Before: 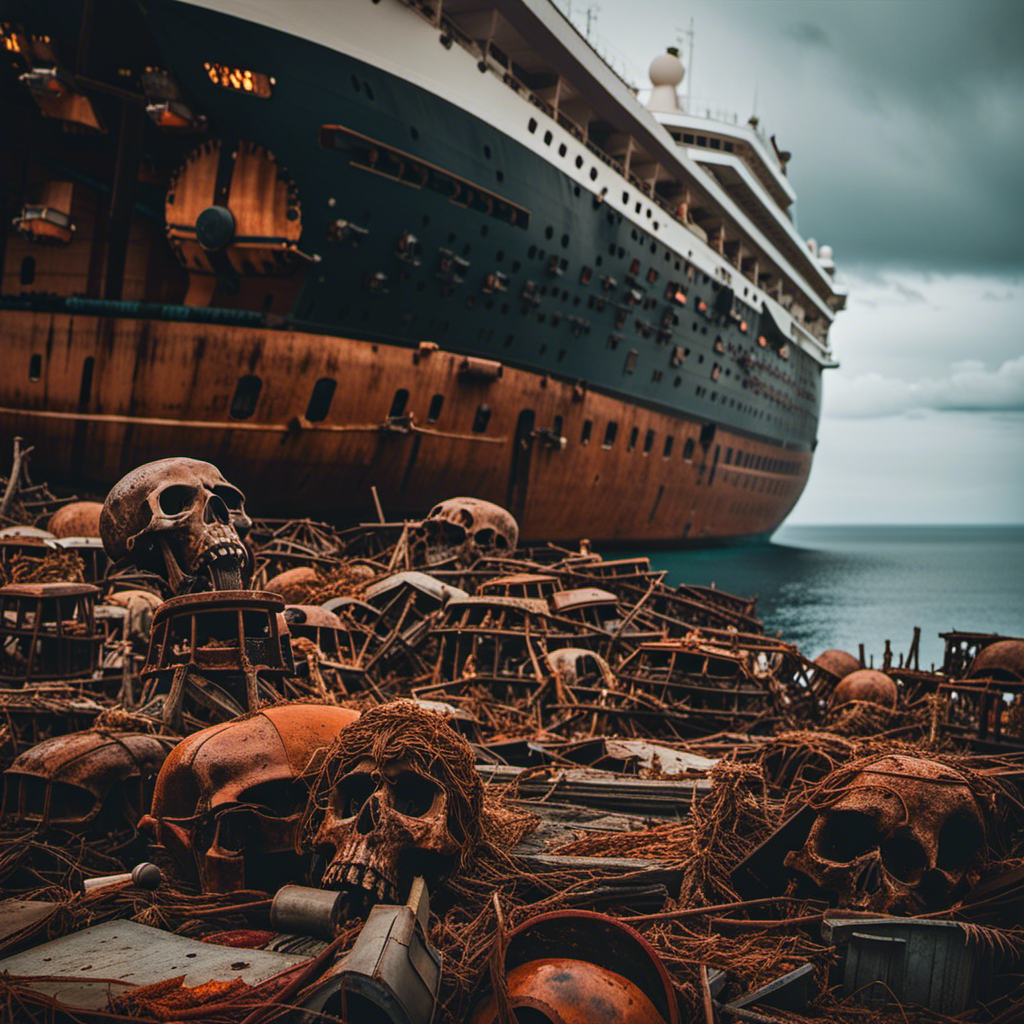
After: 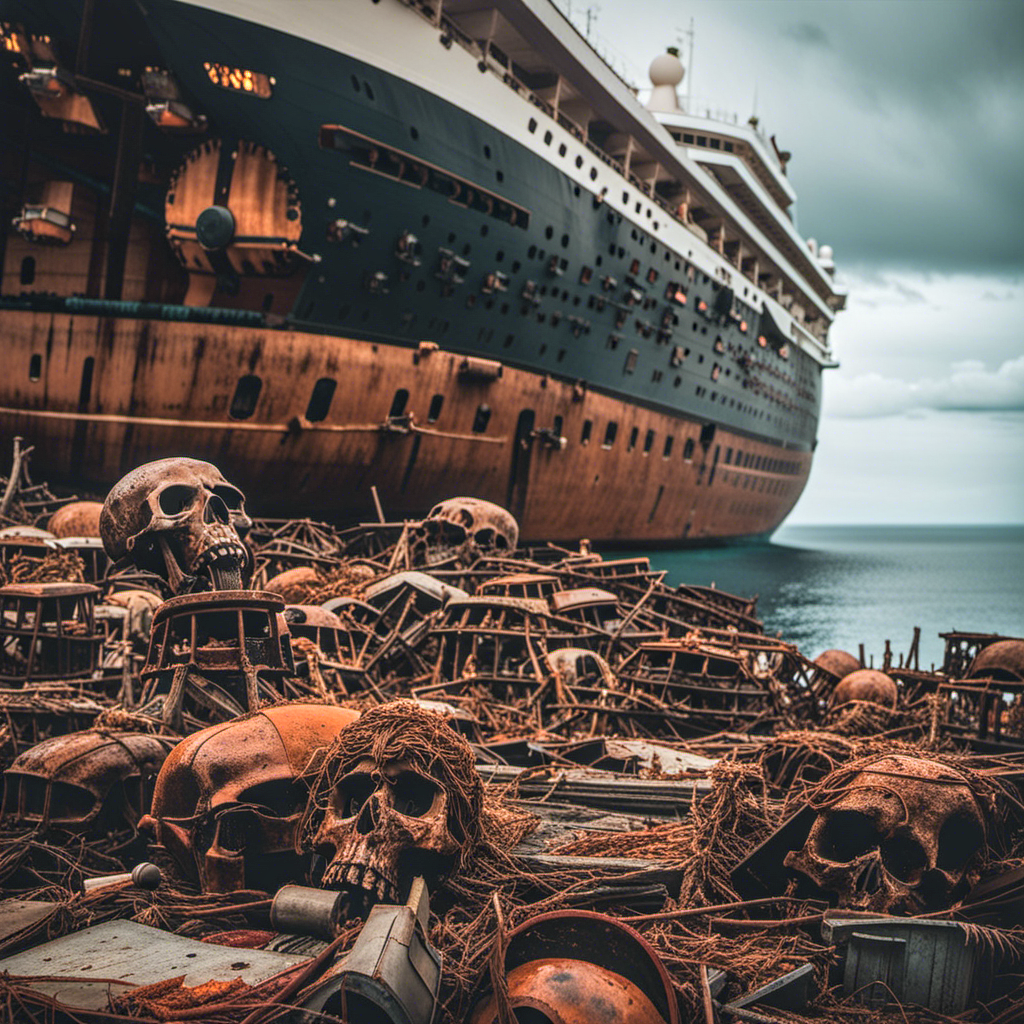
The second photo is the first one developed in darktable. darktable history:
local contrast: highlights 62%, detail 143%, midtone range 0.432
contrast brightness saturation: brightness 0.14
